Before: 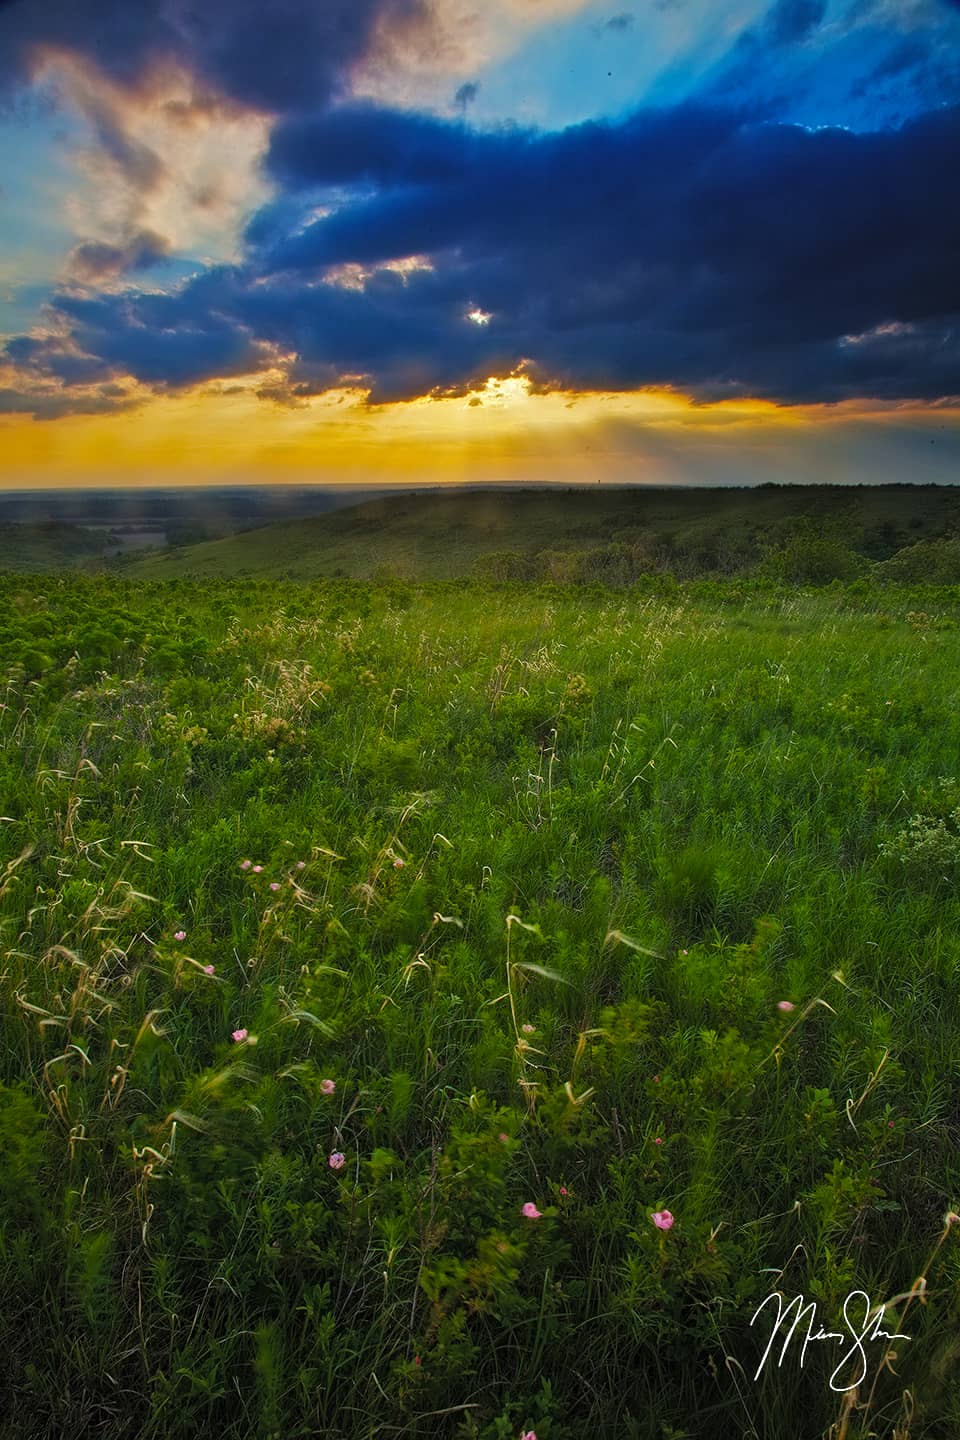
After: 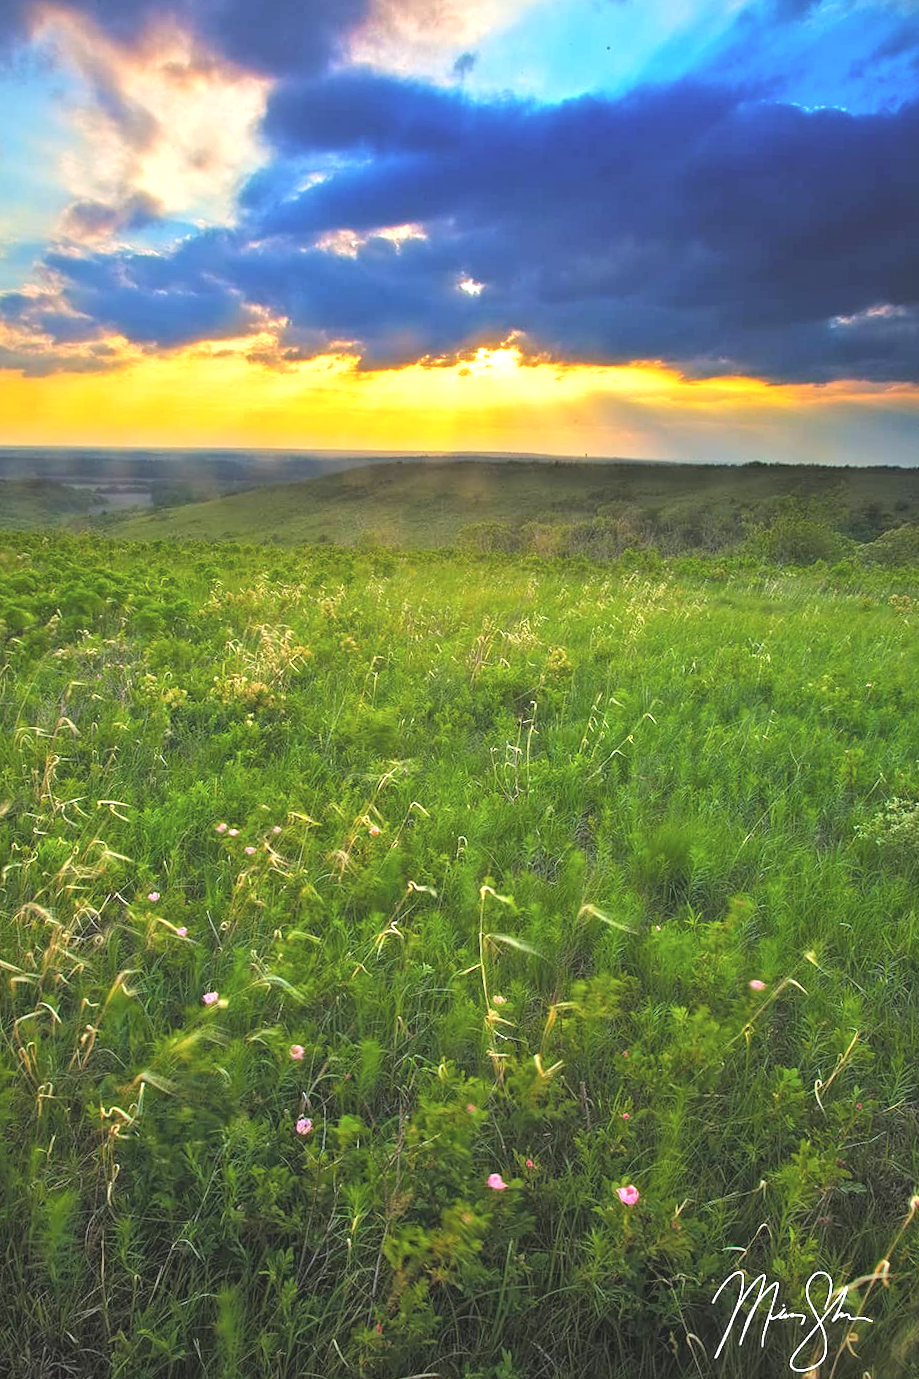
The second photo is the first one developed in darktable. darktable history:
exposure: black level correction 0, exposure 1.45 EV, compensate exposure bias true, compensate highlight preservation false
contrast brightness saturation: contrast -0.15, brightness 0.05, saturation -0.12
crop and rotate: angle -1.69°
